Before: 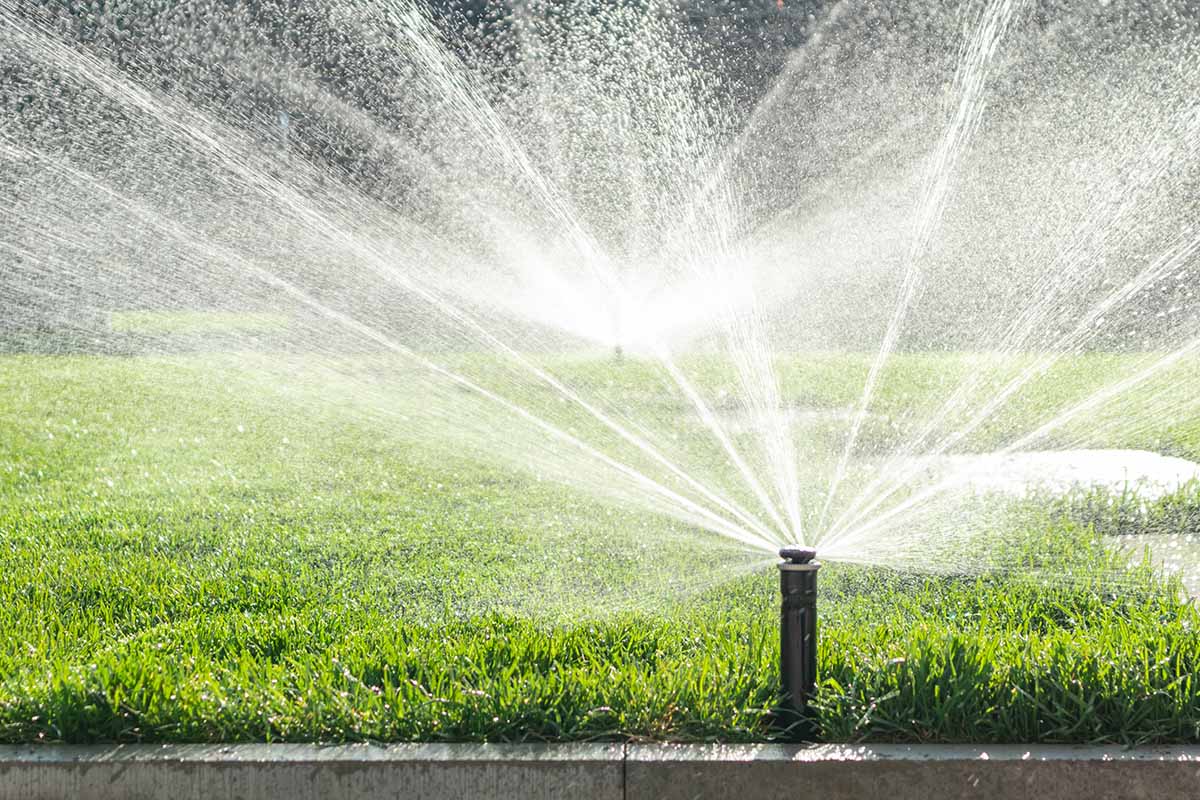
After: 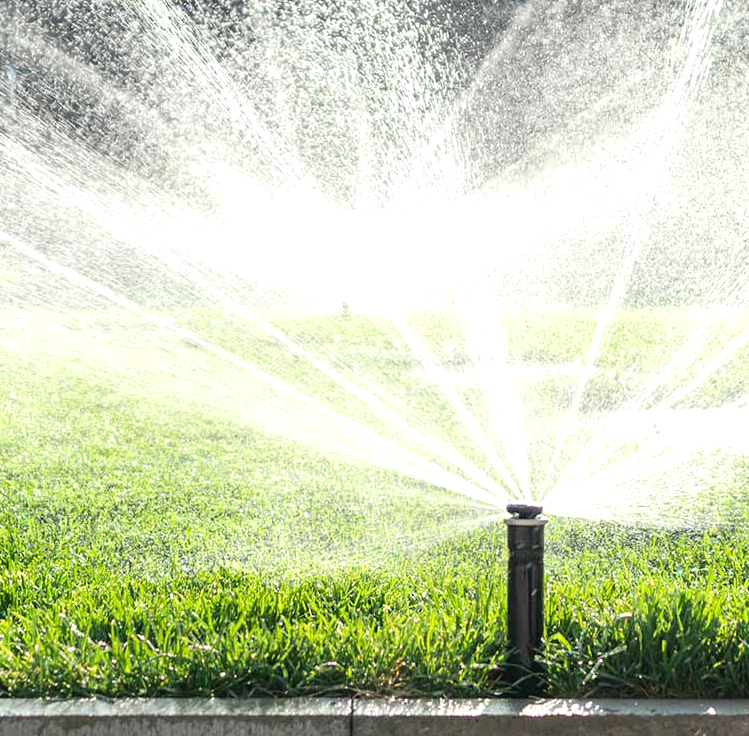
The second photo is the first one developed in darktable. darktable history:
crop and rotate: left 22.793%, top 5.63%, right 14.754%, bottom 2.361%
tone equalizer: -8 EV -0.403 EV, -7 EV -0.417 EV, -6 EV -0.308 EV, -5 EV -0.191 EV, -3 EV 0.237 EV, -2 EV 0.32 EV, -1 EV 0.391 EV, +0 EV 0.398 EV, mask exposure compensation -0.499 EV
